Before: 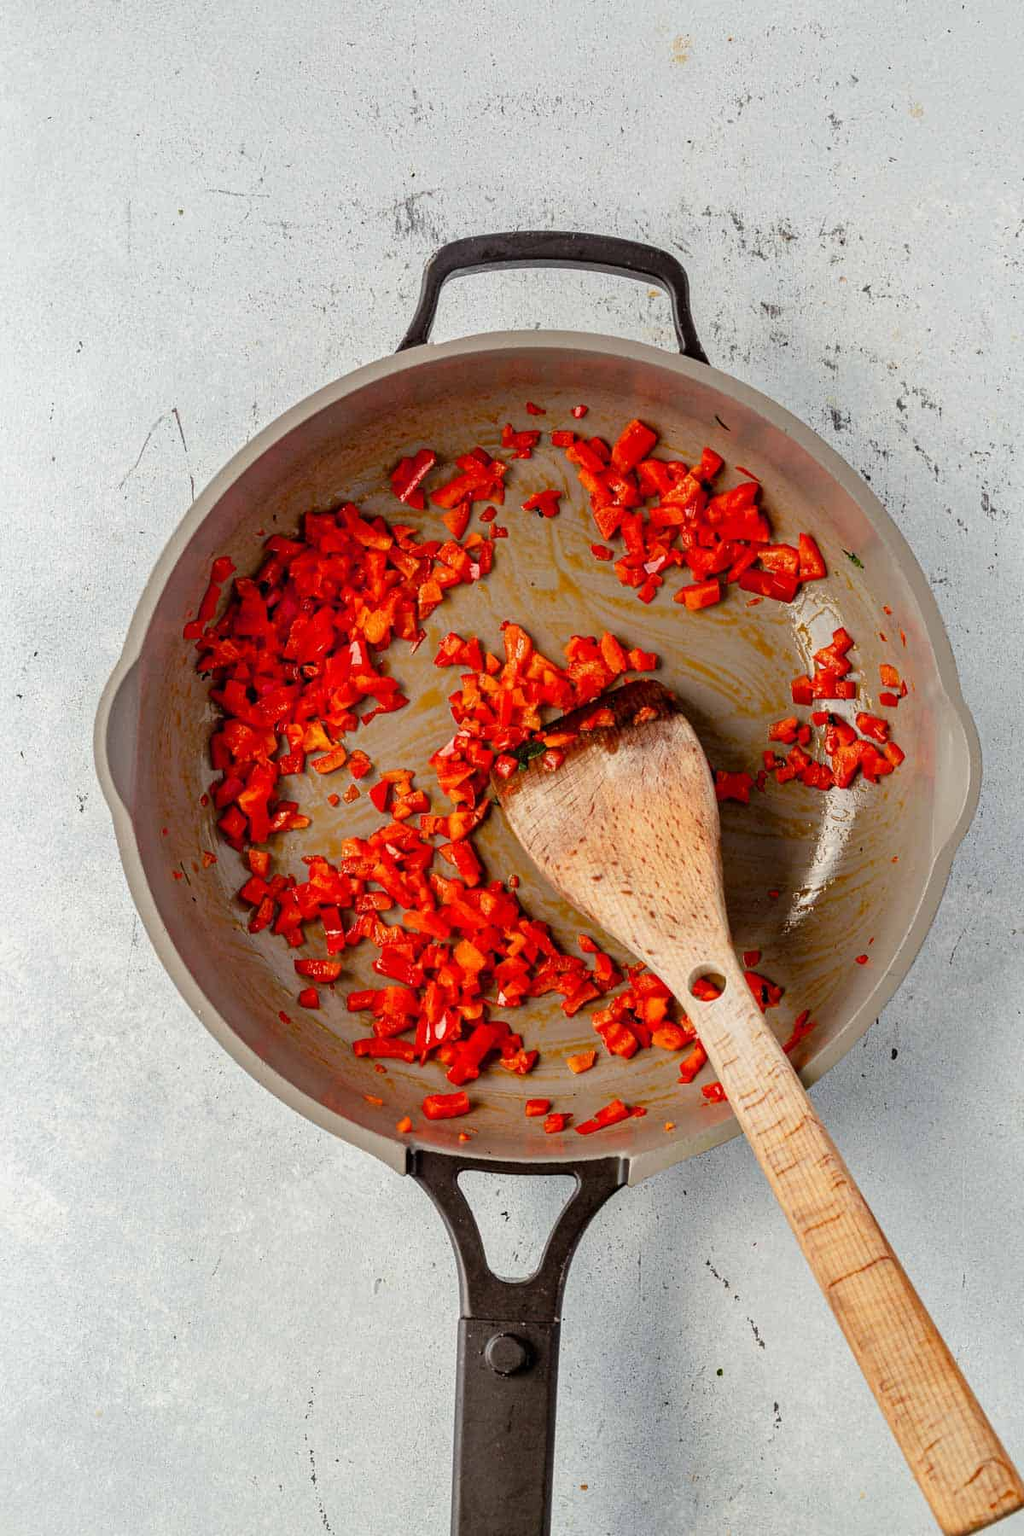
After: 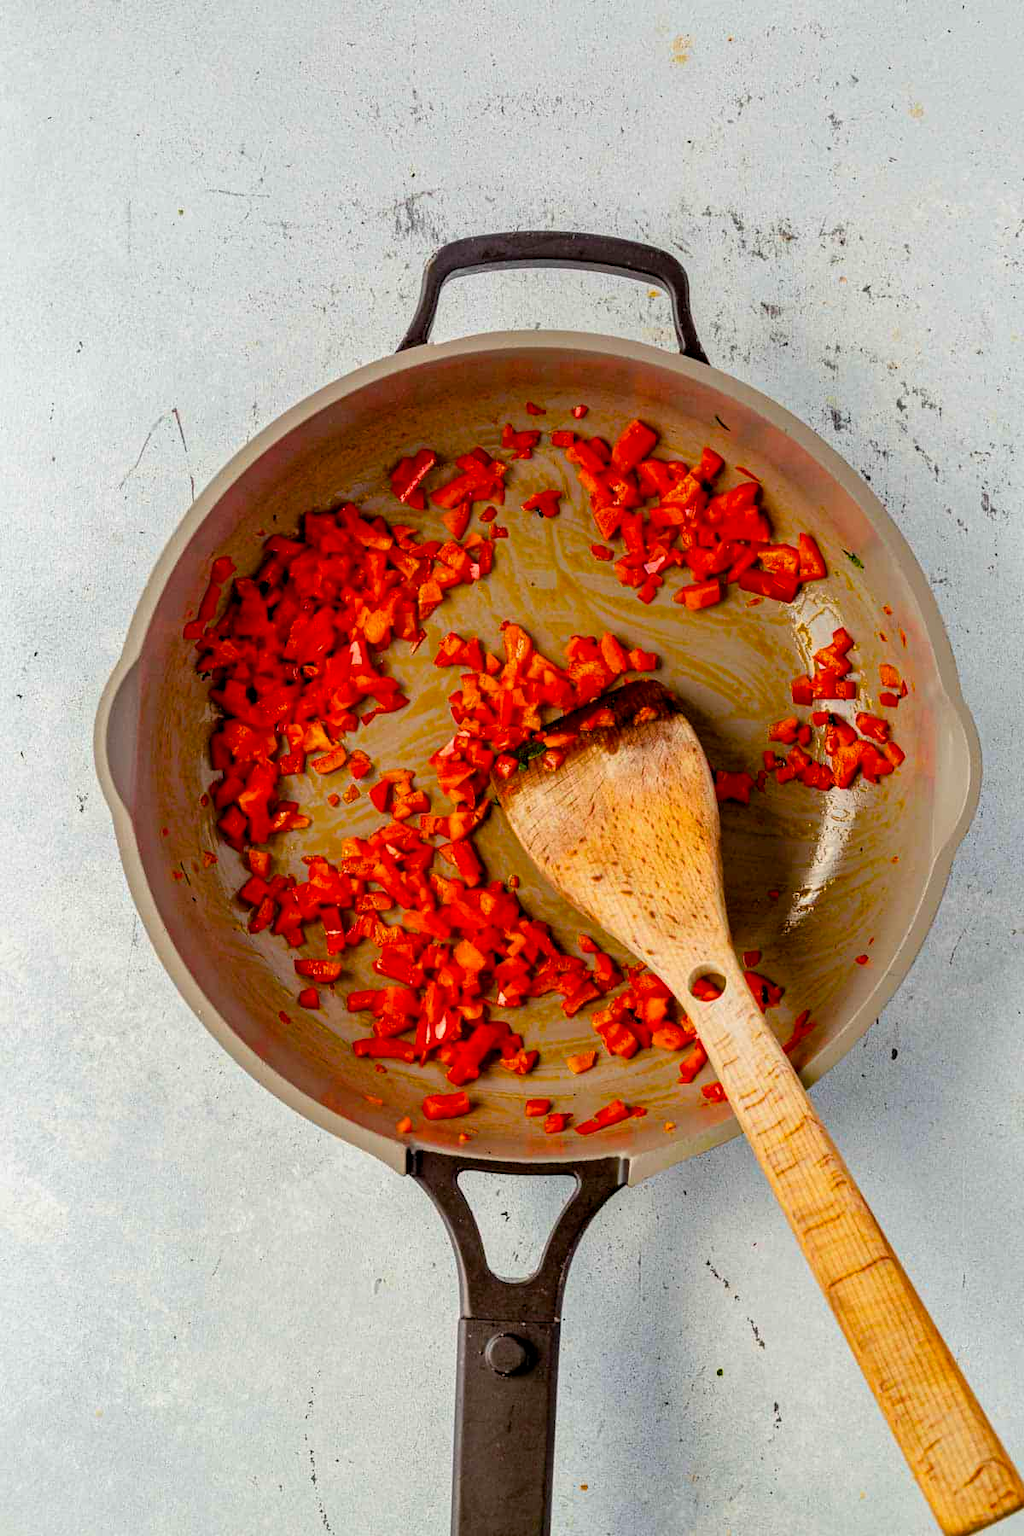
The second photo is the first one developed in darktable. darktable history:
color balance rgb: global offset › luminance -0.284%, global offset › hue 262.3°, perceptual saturation grading › global saturation 14.775%, global vibrance 50.312%
